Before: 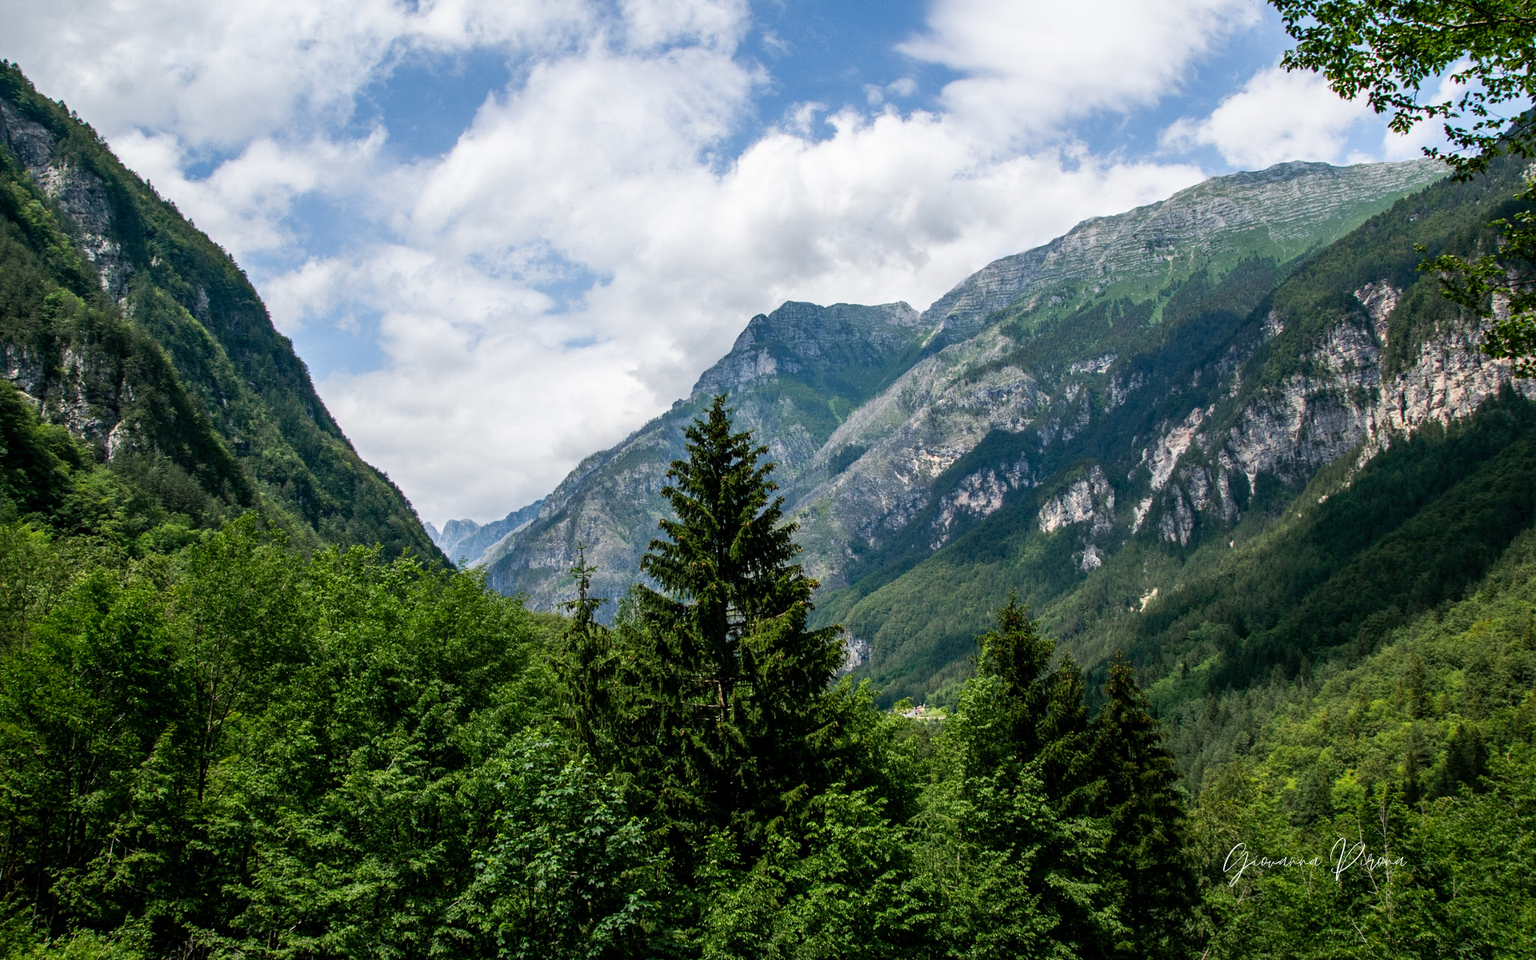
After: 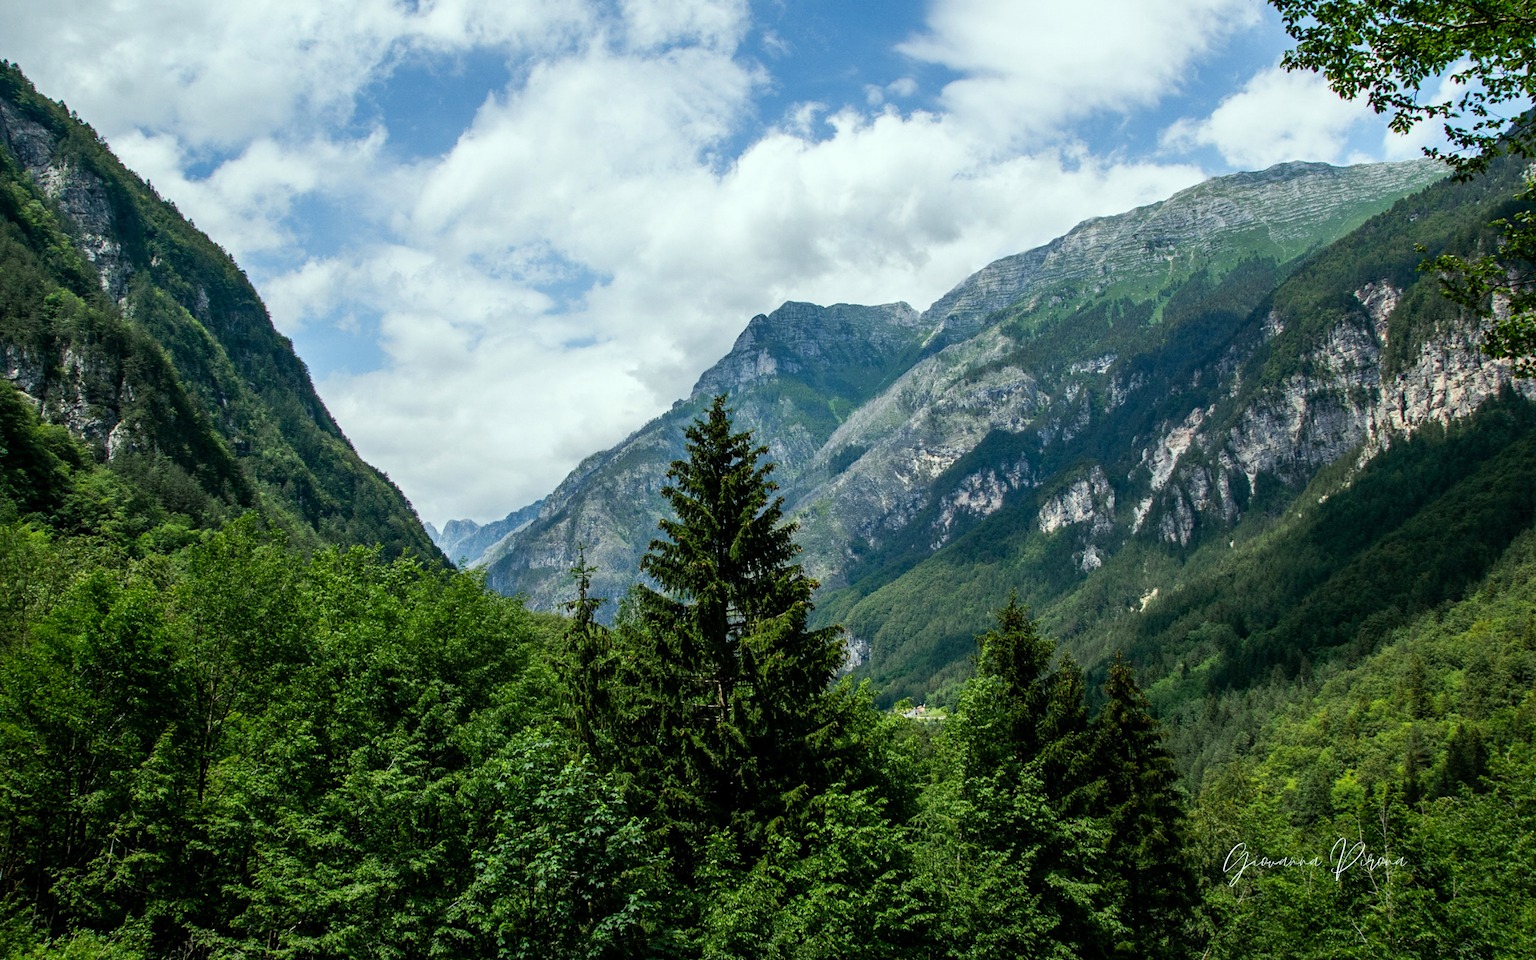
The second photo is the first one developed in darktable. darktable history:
color correction: highlights a* -6.85, highlights b* 0.392
